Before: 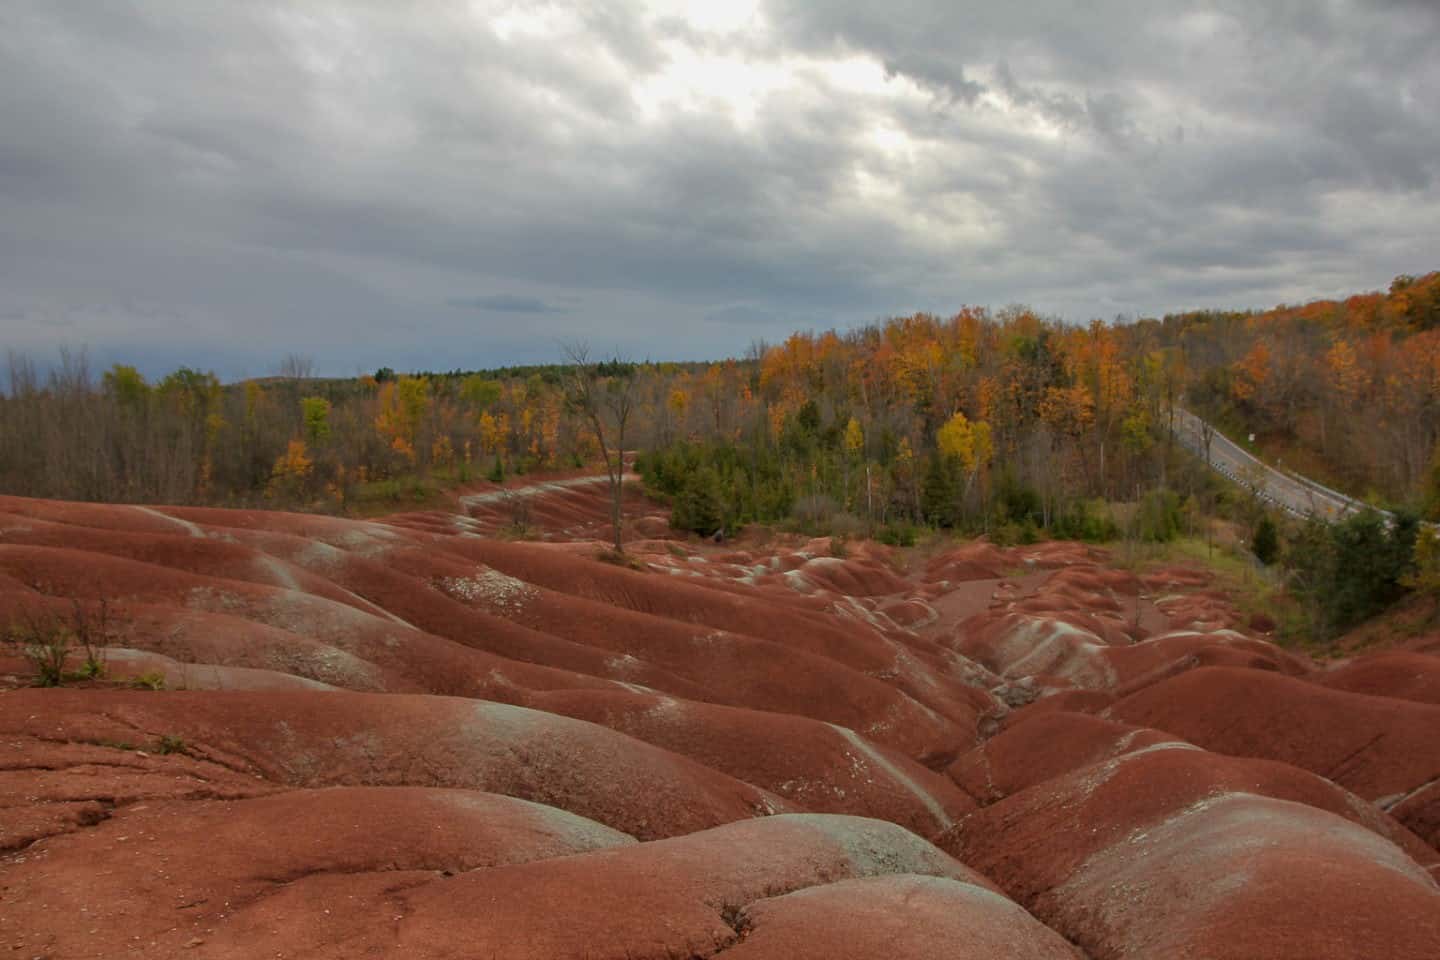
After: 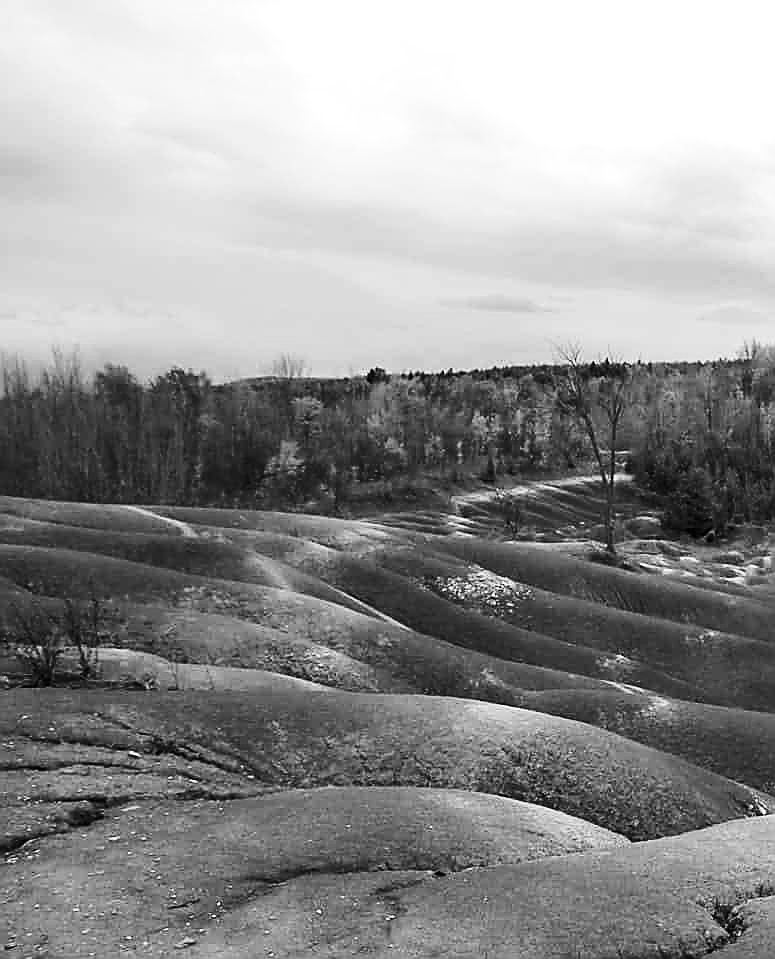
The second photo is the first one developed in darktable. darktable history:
contrast brightness saturation: saturation -0.05
tone equalizer: -8 EV -1.08 EV, -7 EV -1.01 EV, -6 EV -0.867 EV, -5 EV -0.578 EV, -3 EV 0.578 EV, -2 EV 0.867 EV, -1 EV 1.01 EV, +0 EV 1.08 EV, edges refinement/feathering 500, mask exposure compensation -1.57 EV, preserve details no
sharpen: radius 1.4, amount 1.25, threshold 0.7
base curve: curves: ch0 [(0, 0) (0.028, 0.03) (0.121, 0.232) (0.46, 0.748) (0.859, 0.968) (1, 1)], preserve colors none
crop: left 0.587%, right 45.588%, bottom 0.086%
monochrome: a -3.63, b -0.465
